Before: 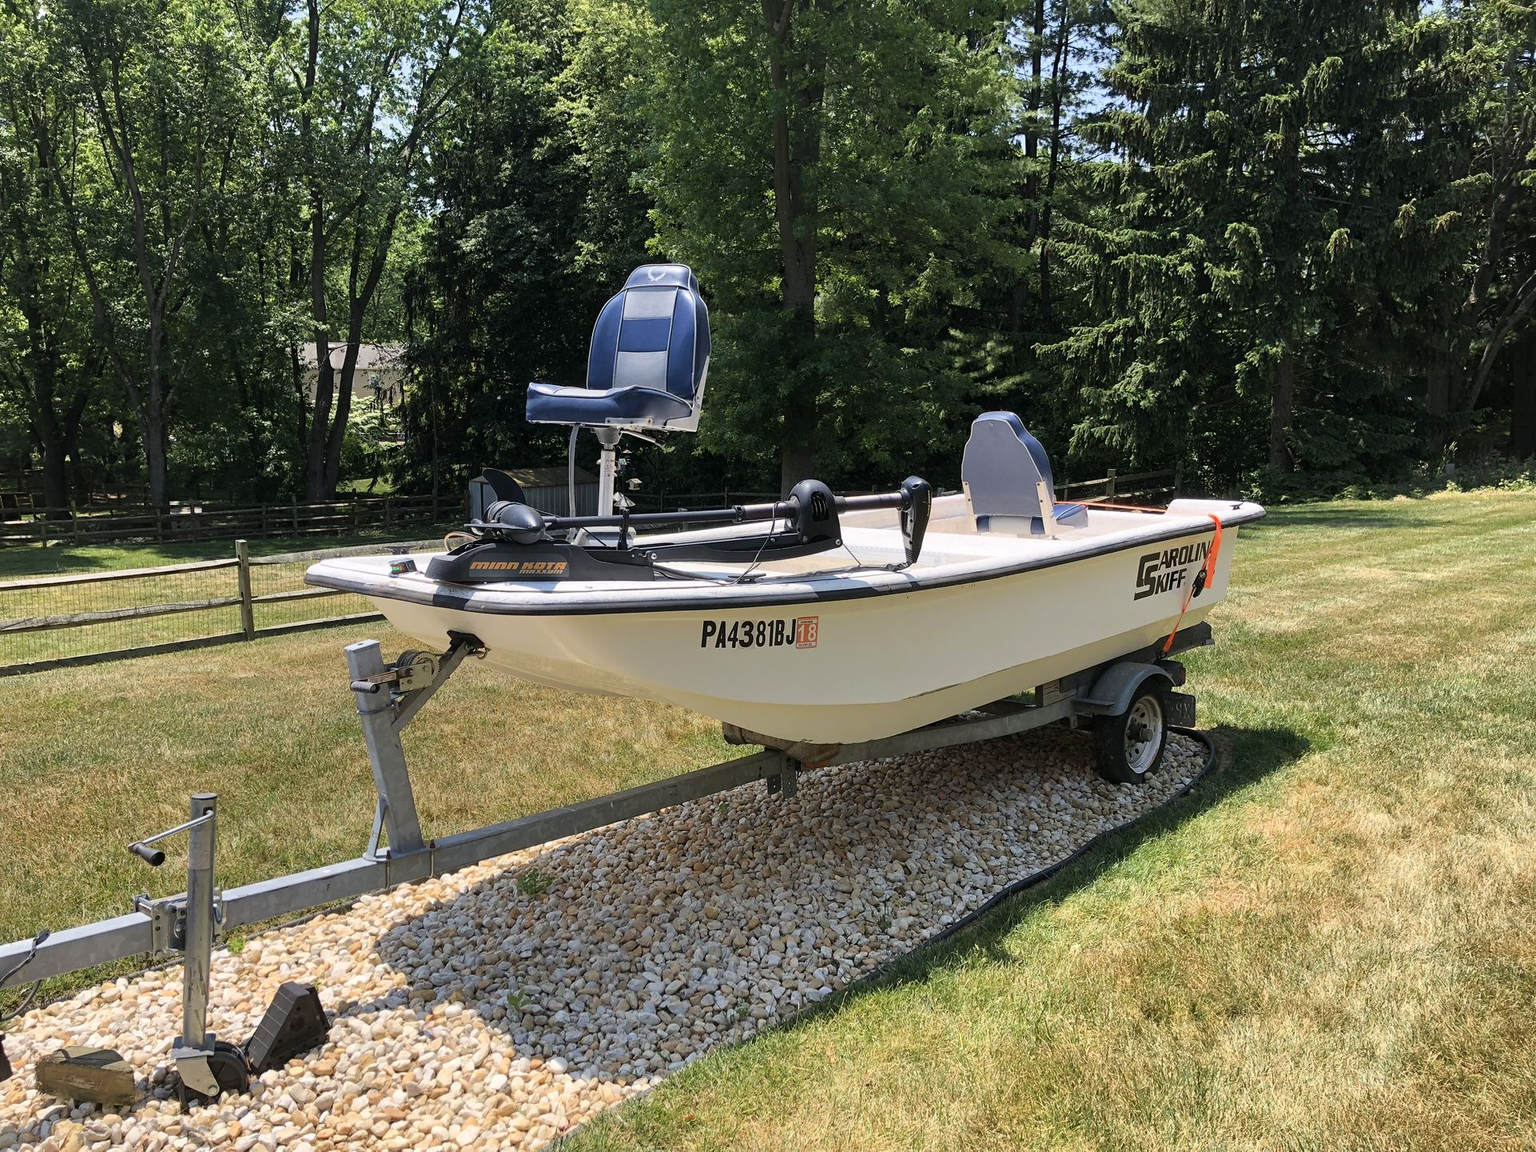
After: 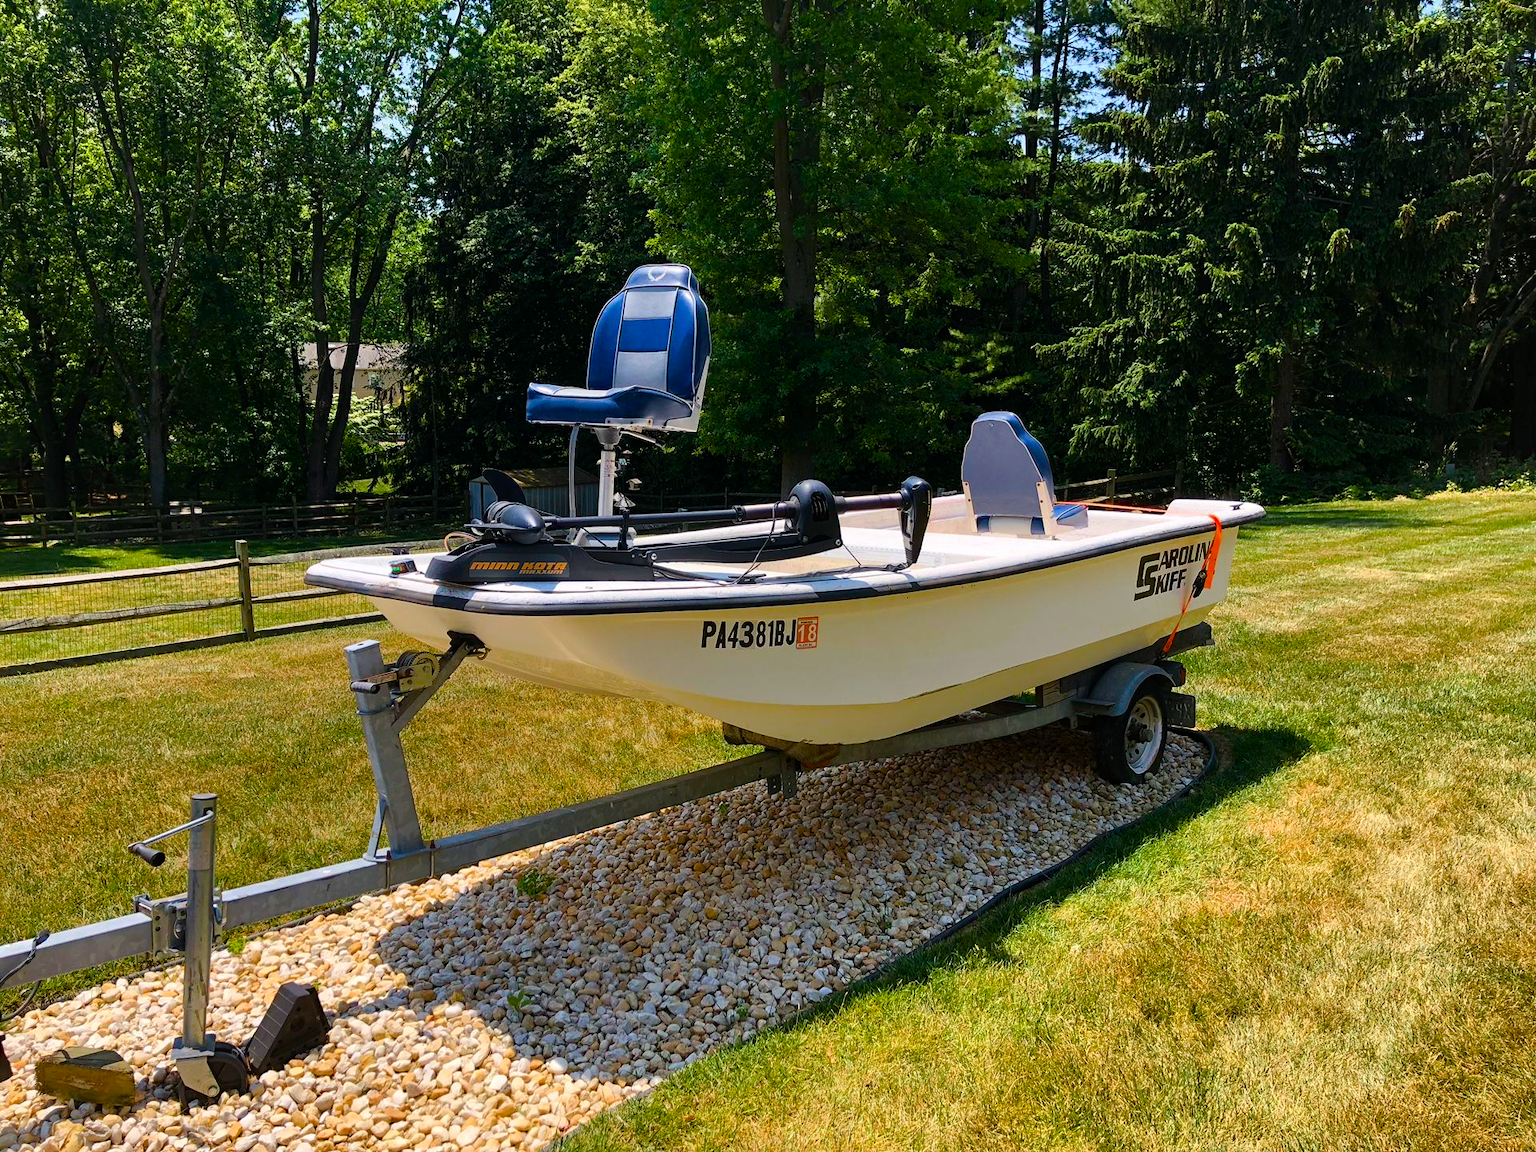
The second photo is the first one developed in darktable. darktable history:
color balance rgb: power › luminance -14.968%, linear chroma grading › shadows 10.184%, linear chroma grading › highlights 9.481%, linear chroma grading › global chroma 14.853%, linear chroma grading › mid-tones 14.973%, perceptual saturation grading › global saturation 20%, perceptual saturation grading › highlights -25.212%, perceptual saturation grading › shadows 50.184%, global vibrance 20%
